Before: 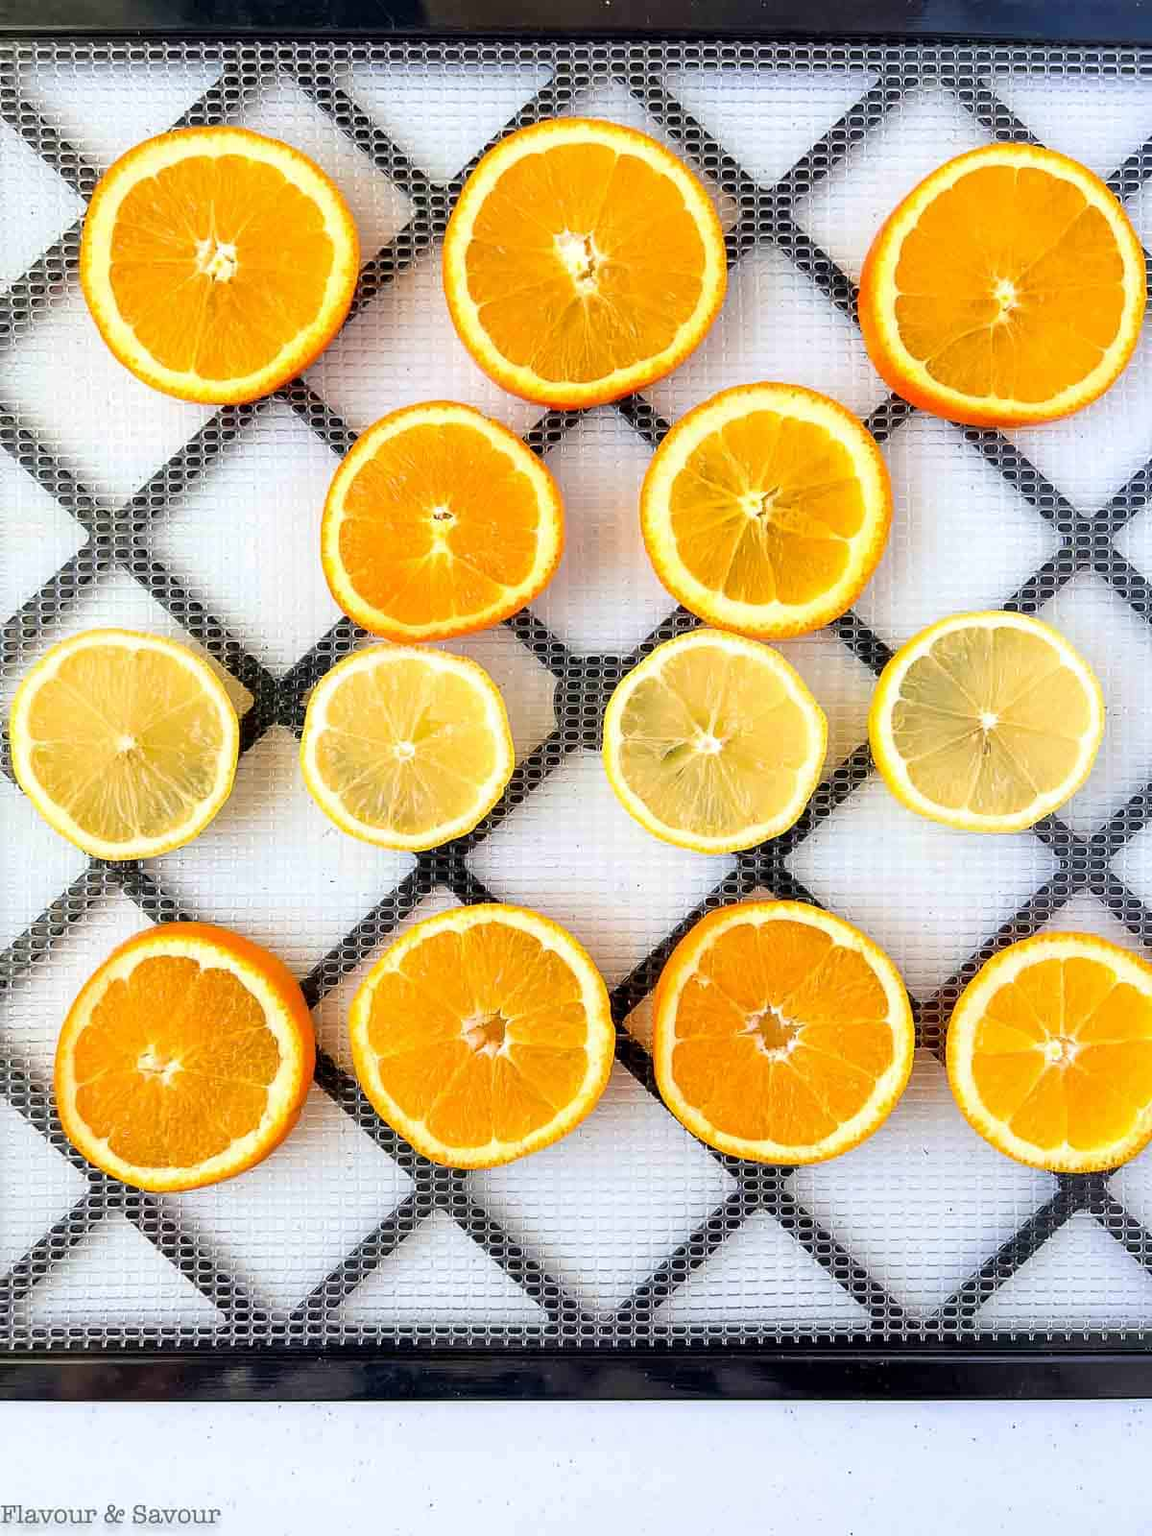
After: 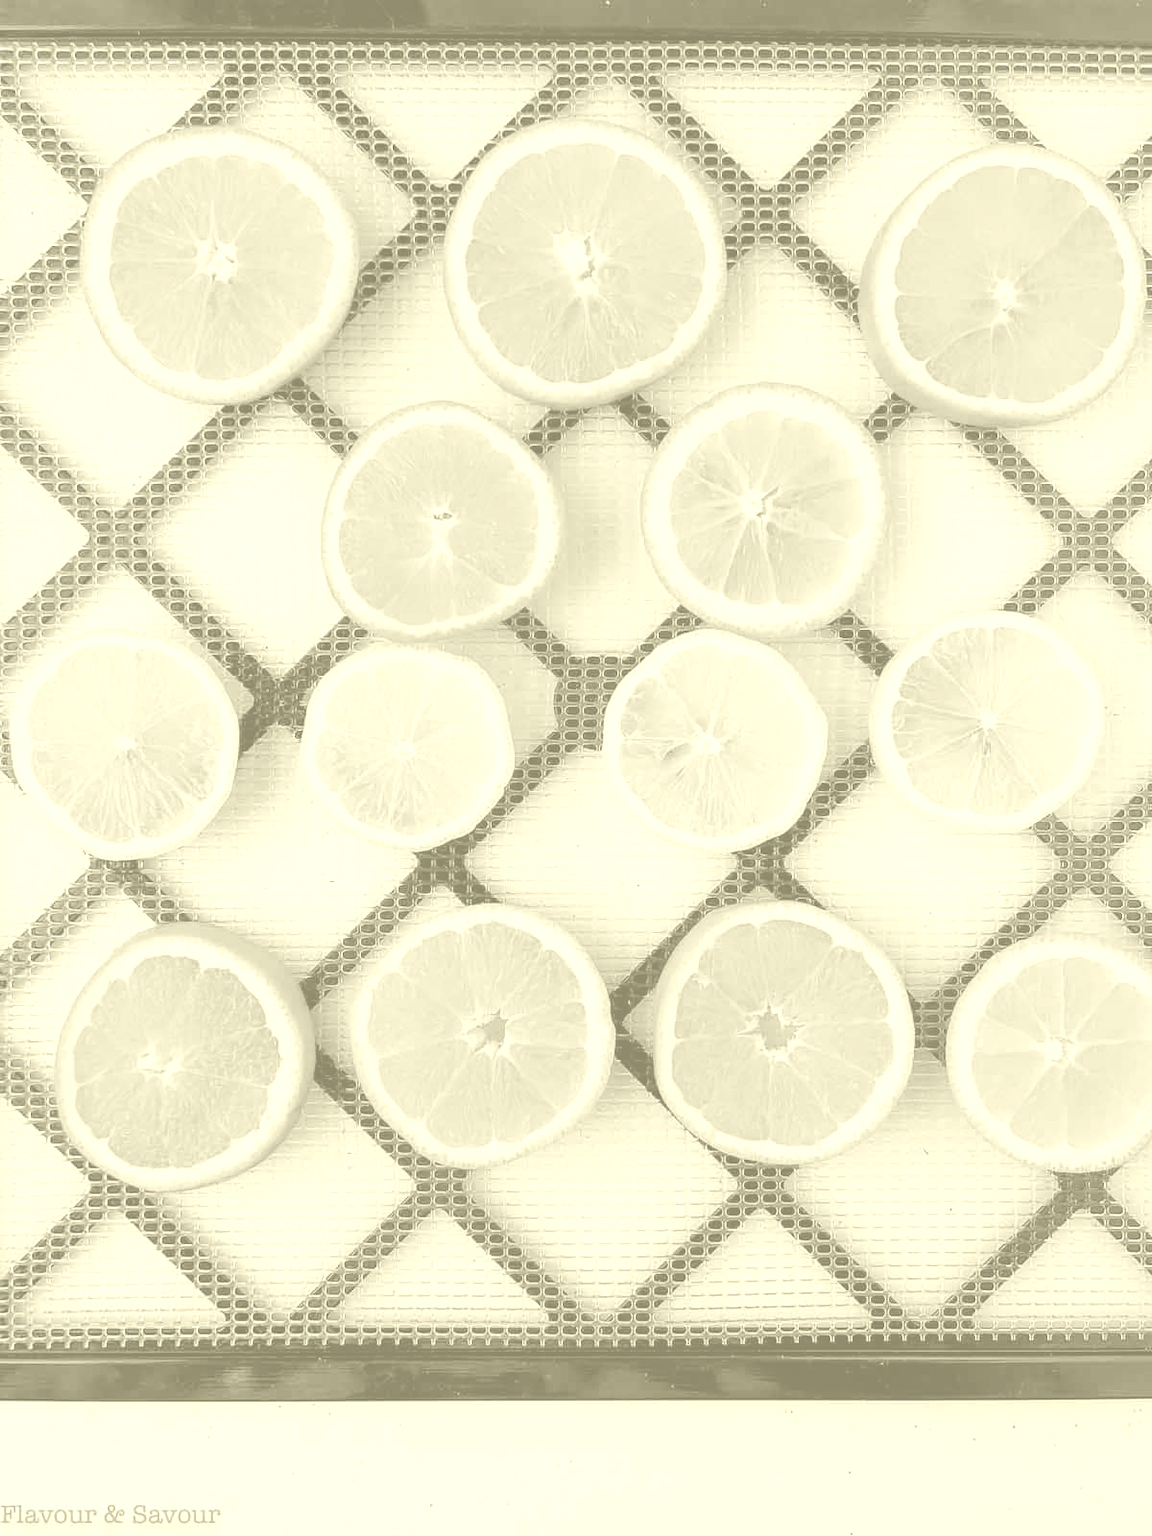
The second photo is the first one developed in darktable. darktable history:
colorize: hue 43.2°, saturation 40%, version 1
